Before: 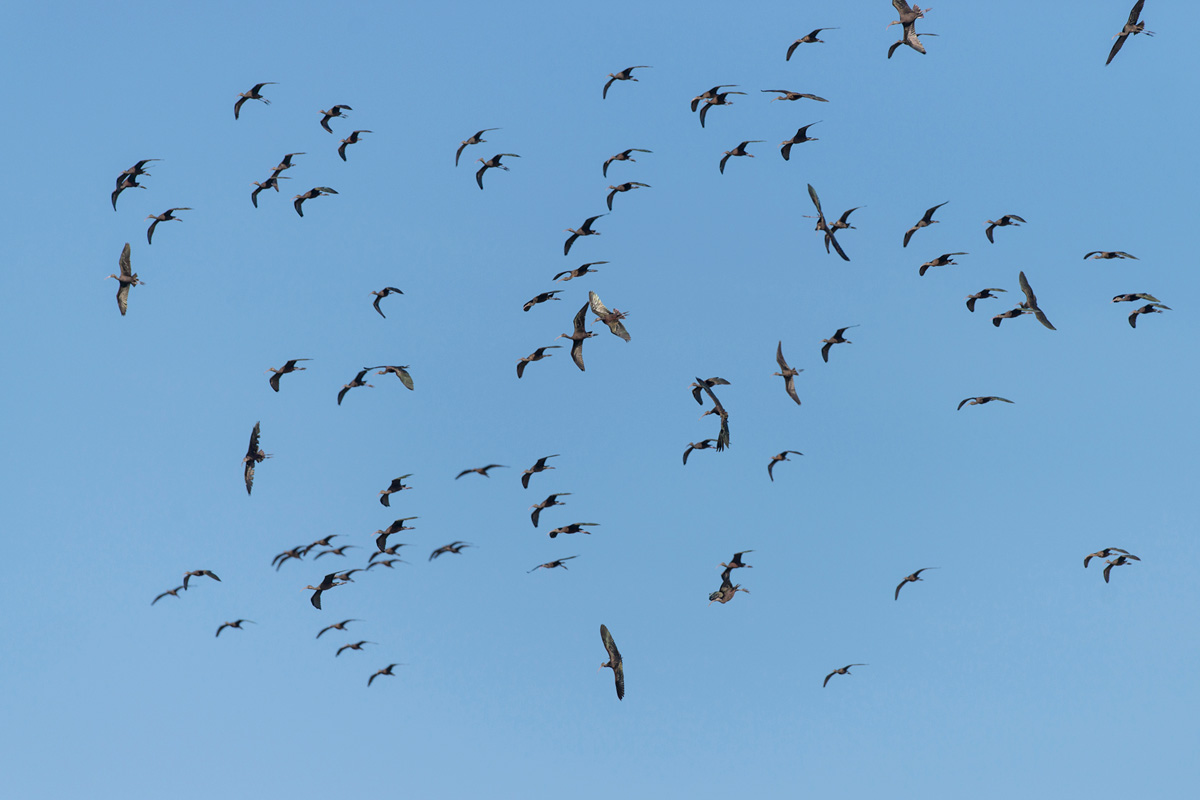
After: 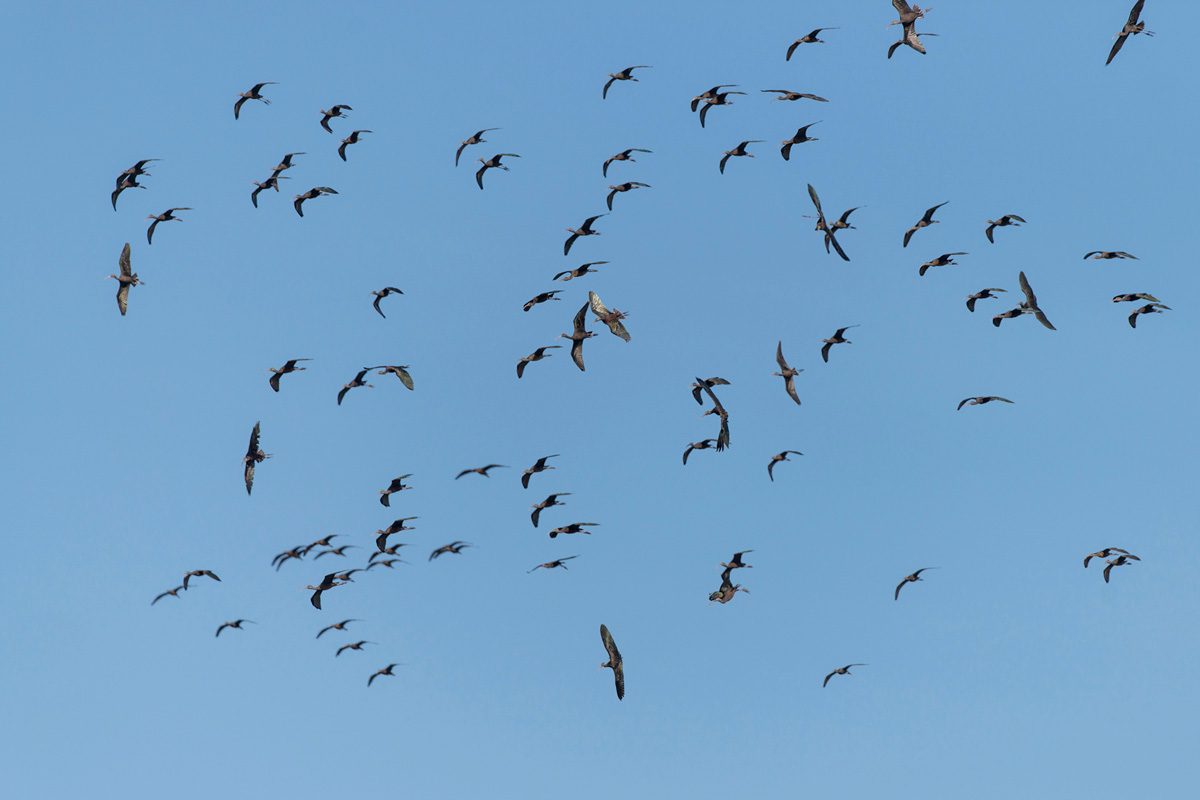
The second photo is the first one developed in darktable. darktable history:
tone equalizer: on, module defaults
exposure: black level correction 0.002, exposure -0.1 EV, compensate highlight preservation false
white balance: red 1, blue 1
